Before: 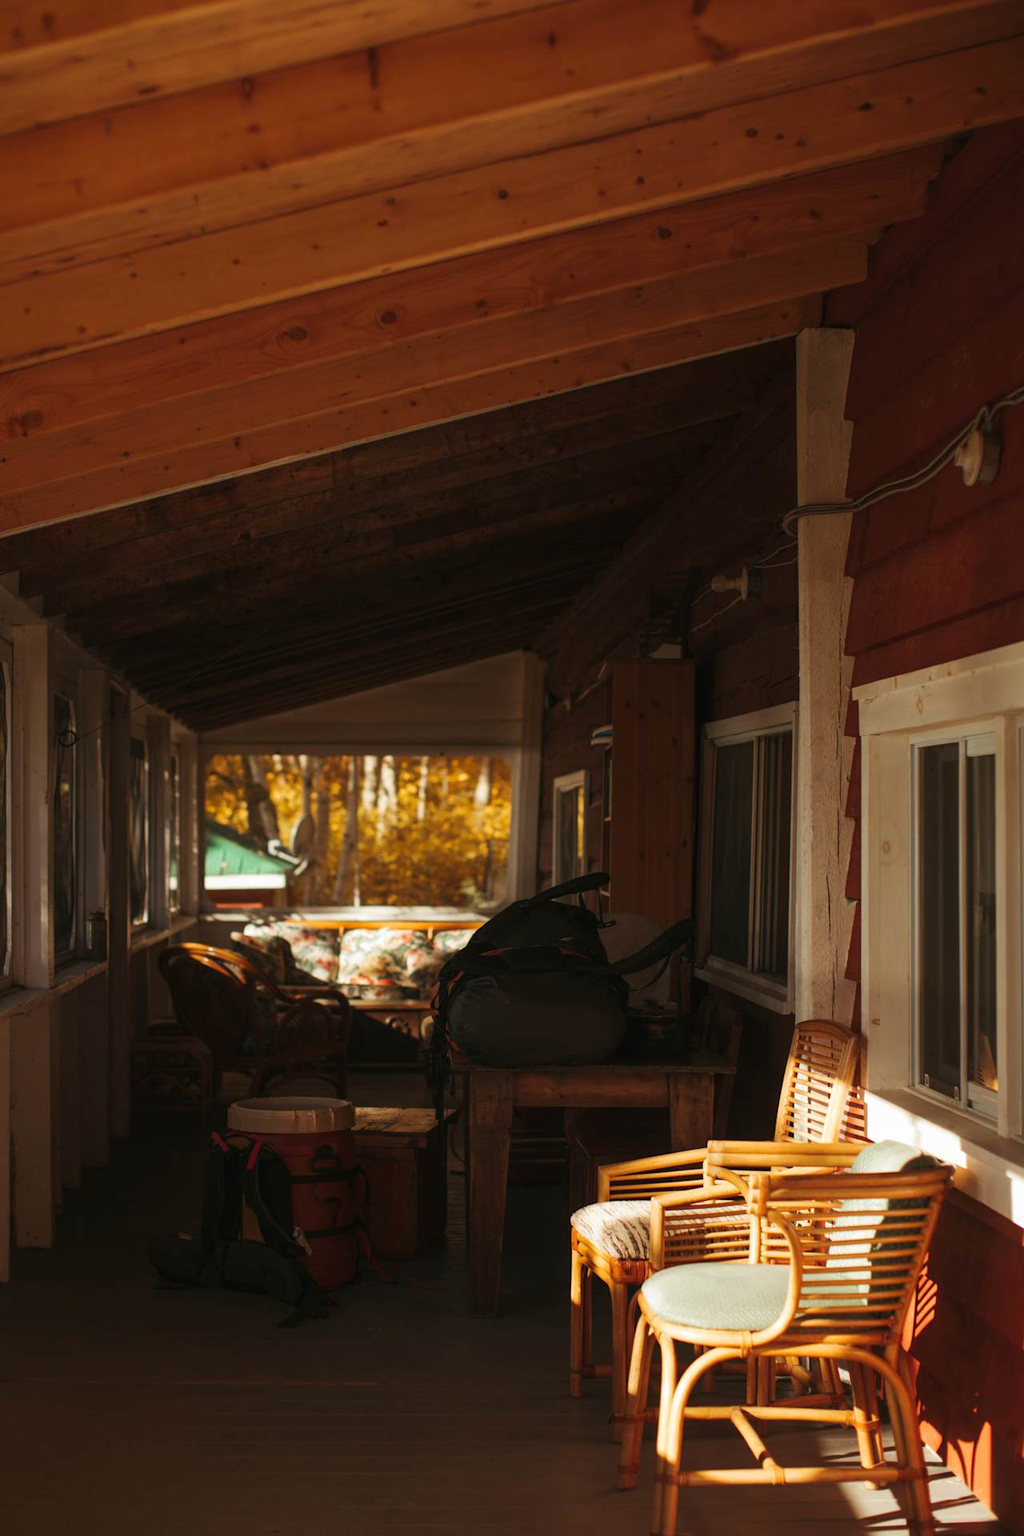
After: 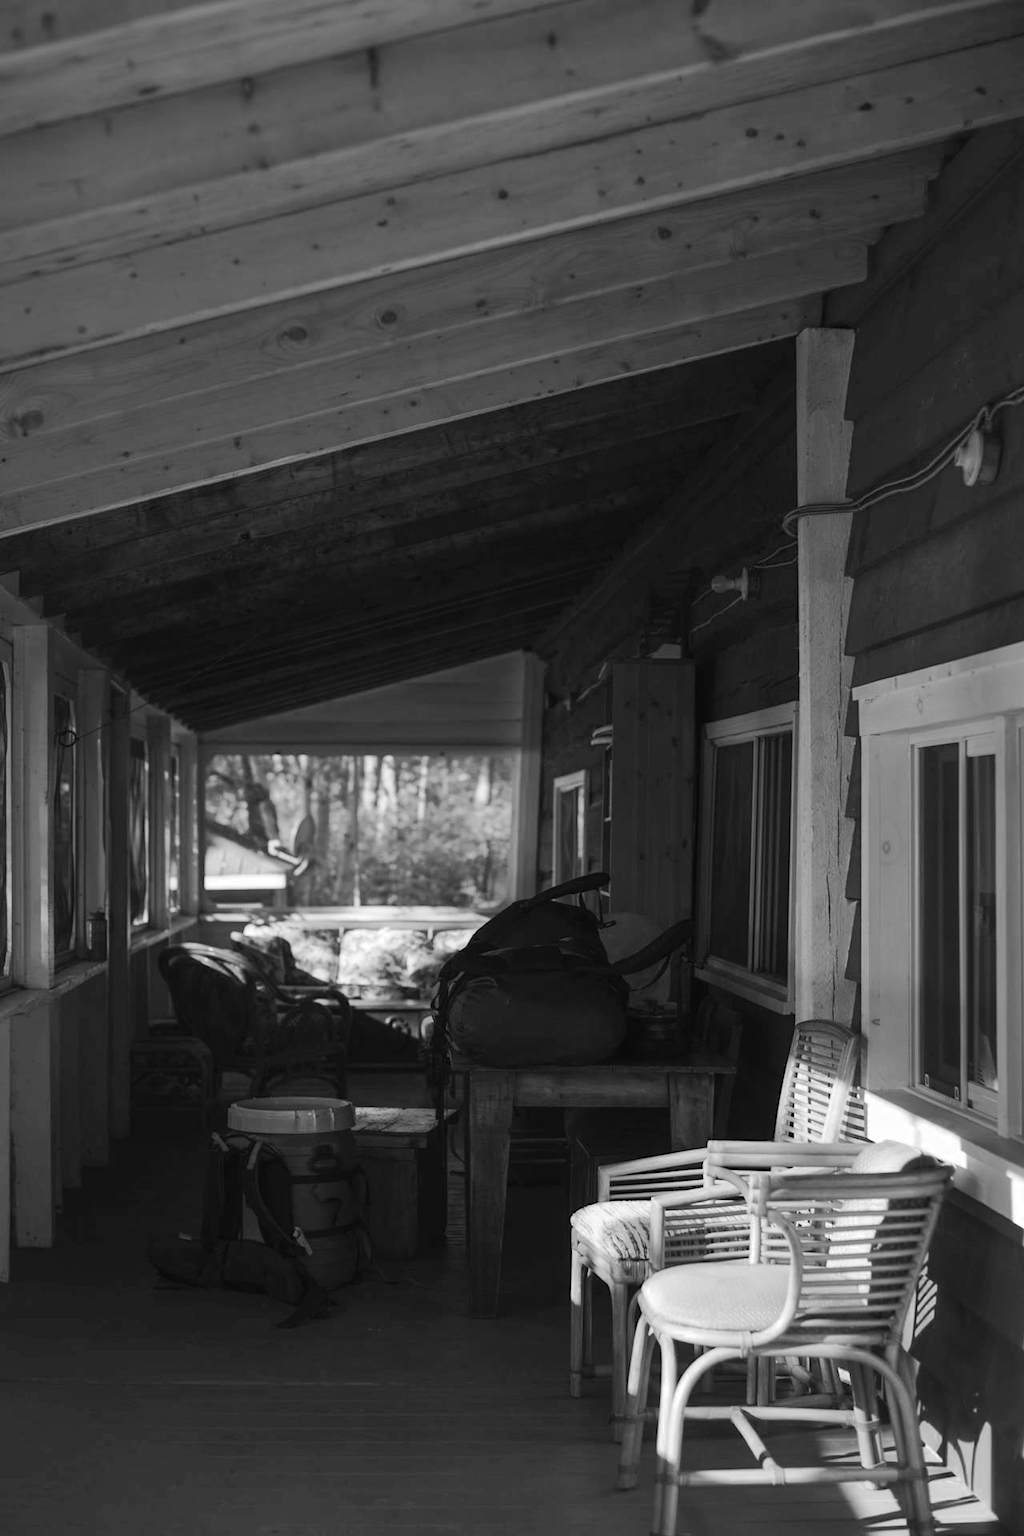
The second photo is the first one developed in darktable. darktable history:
shadows and highlights: radius 264.99, soften with gaussian
color zones: curves: ch0 [(0, 0.613) (0.01, 0.613) (0.245, 0.448) (0.498, 0.529) (0.642, 0.665) (0.879, 0.777) (0.99, 0.613)]; ch1 [(0, 0) (0.143, 0) (0.286, 0) (0.429, 0) (0.571, 0) (0.714, 0) (0.857, 0)]
